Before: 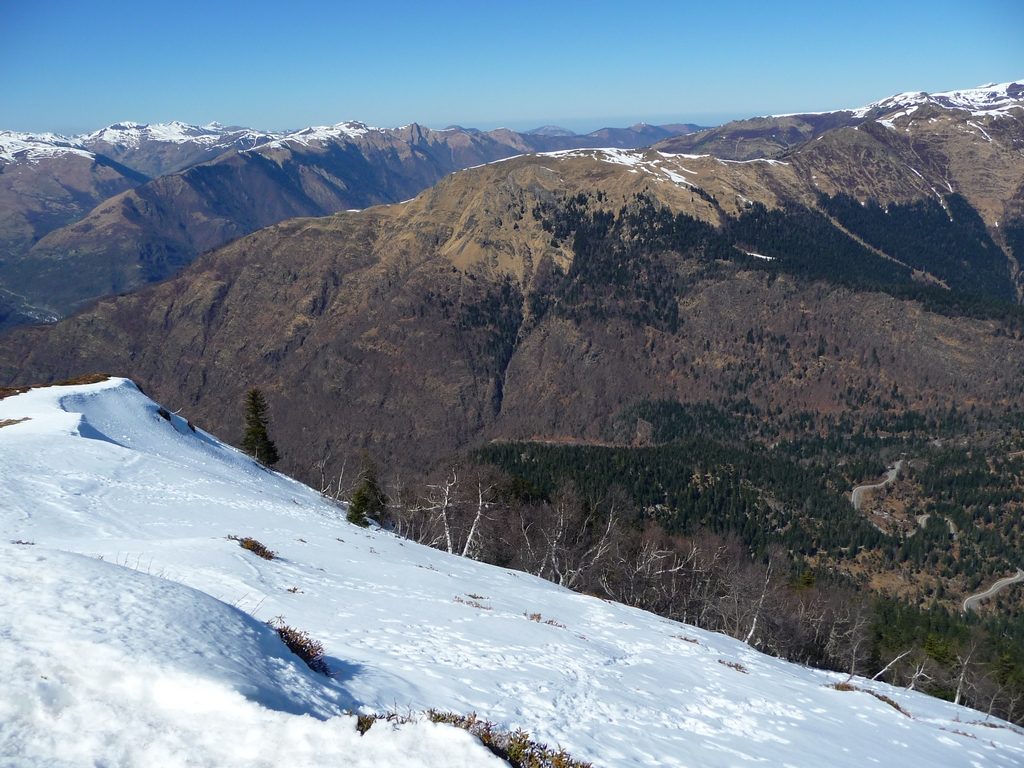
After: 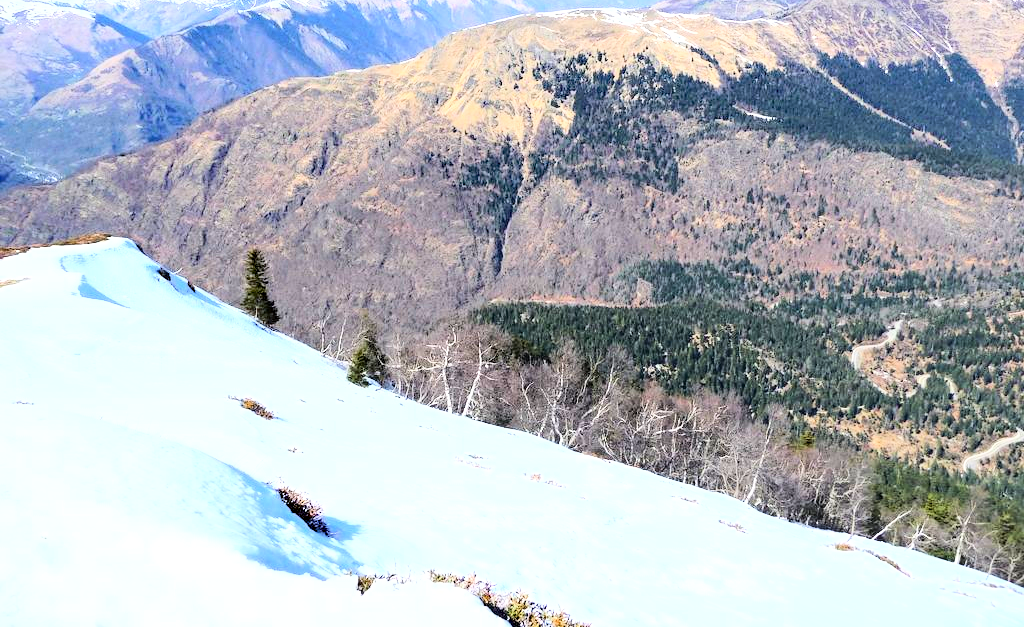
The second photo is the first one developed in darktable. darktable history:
exposure: exposure 0.568 EV, compensate exposure bias true, compensate highlight preservation false
base curve: curves: ch0 [(0, 0.003) (0.001, 0.002) (0.006, 0.004) (0.02, 0.022) (0.048, 0.086) (0.094, 0.234) (0.162, 0.431) (0.258, 0.629) (0.385, 0.8) (0.548, 0.918) (0.751, 0.988) (1, 1)], fusion 1
crop and rotate: top 18.35%
